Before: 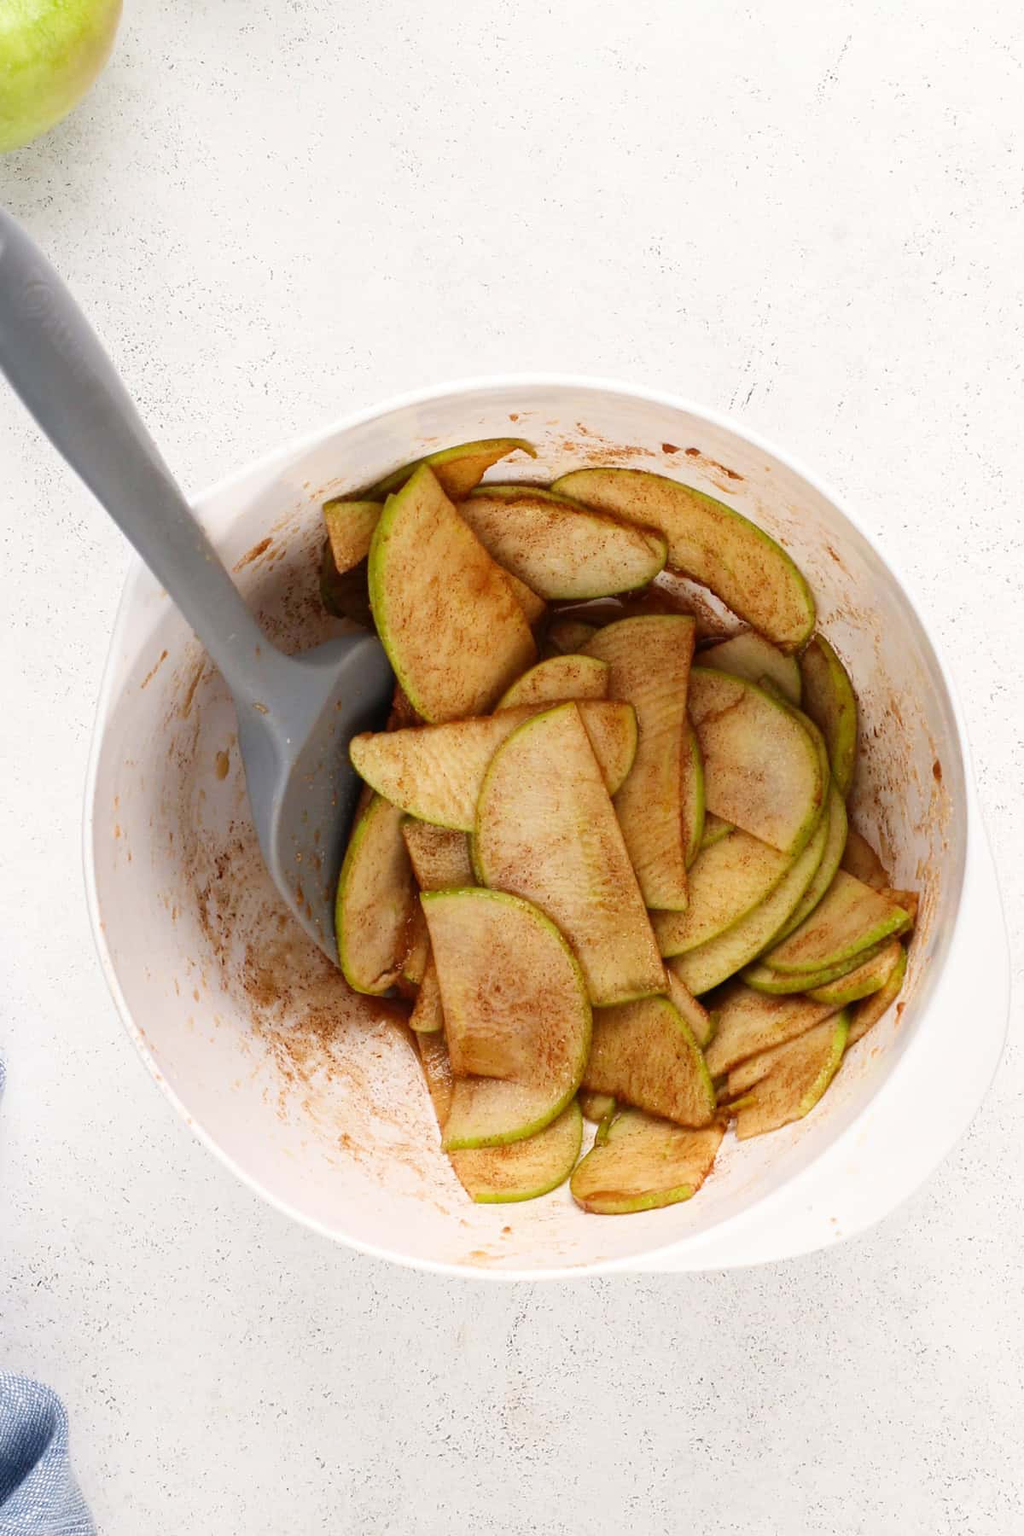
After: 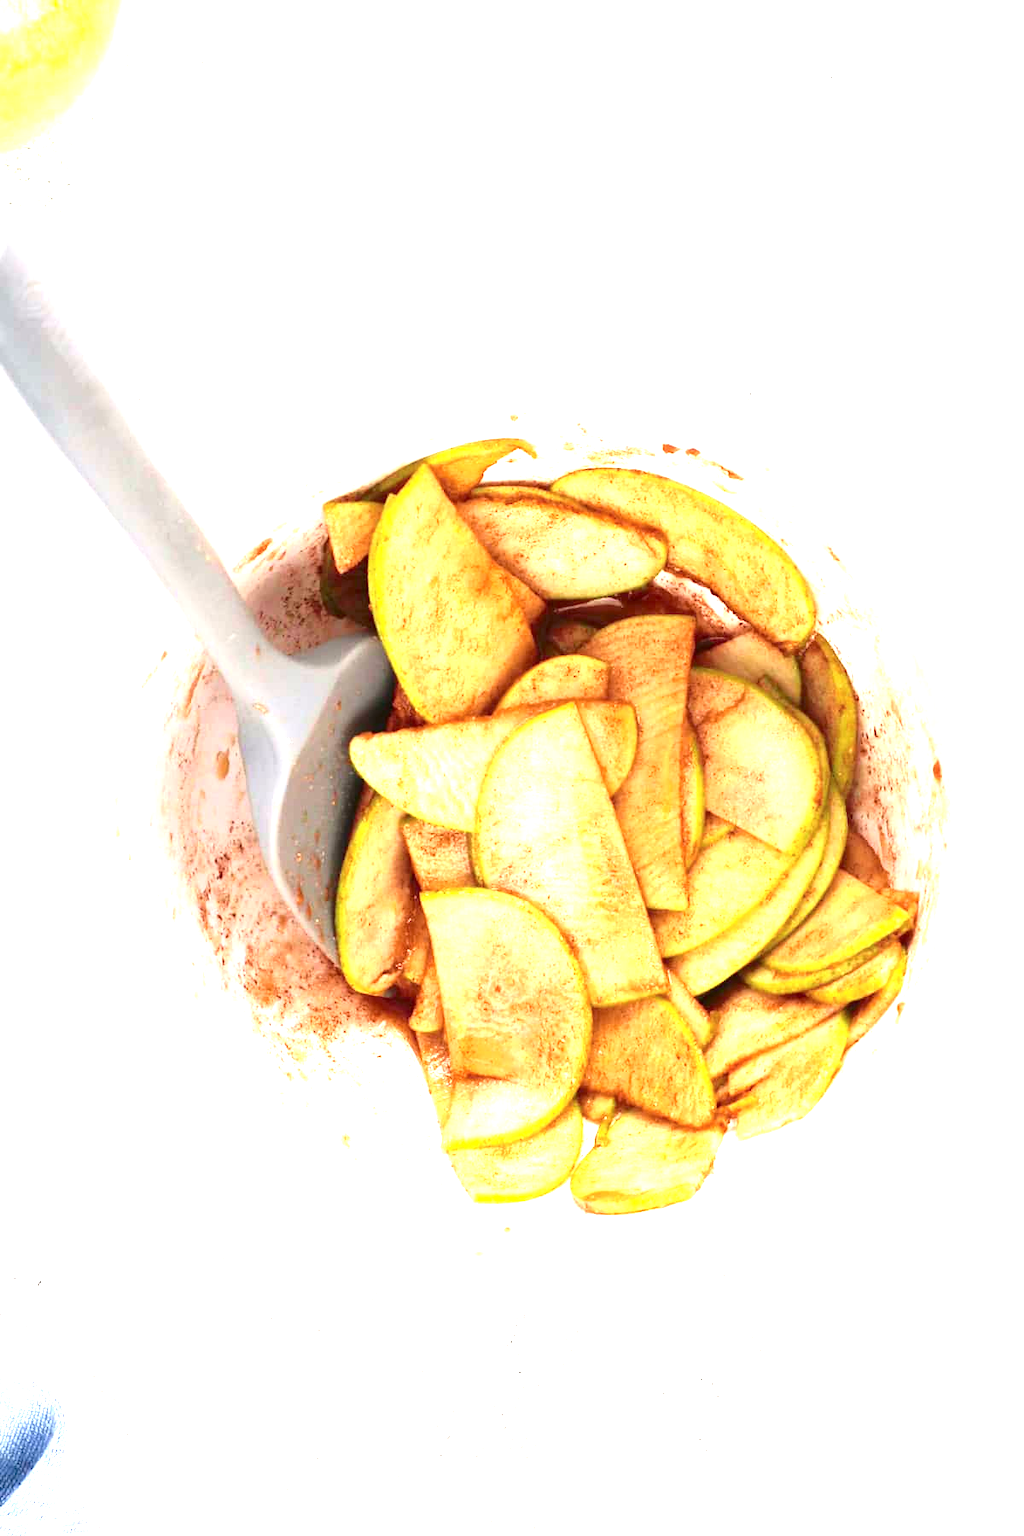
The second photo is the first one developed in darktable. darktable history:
exposure: black level correction 0, exposure 1.953 EV, compensate exposure bias true, compensate highlight preservation false
tone curve: curves: ch0 [(0, 0.021) (0.059, 0.053) (0.212, 0.18) (0.337, 0.304) (0.495, 0.505) (0.725, 0.731) (0.89, 0.919) (1, 1)]; ch1 [(0, 0) (0.094, 0.081) (0.311, 0.282) (0.421, 0.417) (0.479, 0.475) (0.54, 0.55) (0.615, 0.65) (0.683, 0.688) (1, 1)]; ch2 [(0, 0) (0.257, 0.217) (0.44, 0.431) (0.498, 0.507) (0.603, 0.598) (1, 1)], color space Lab, independent channels, preserve colors none
